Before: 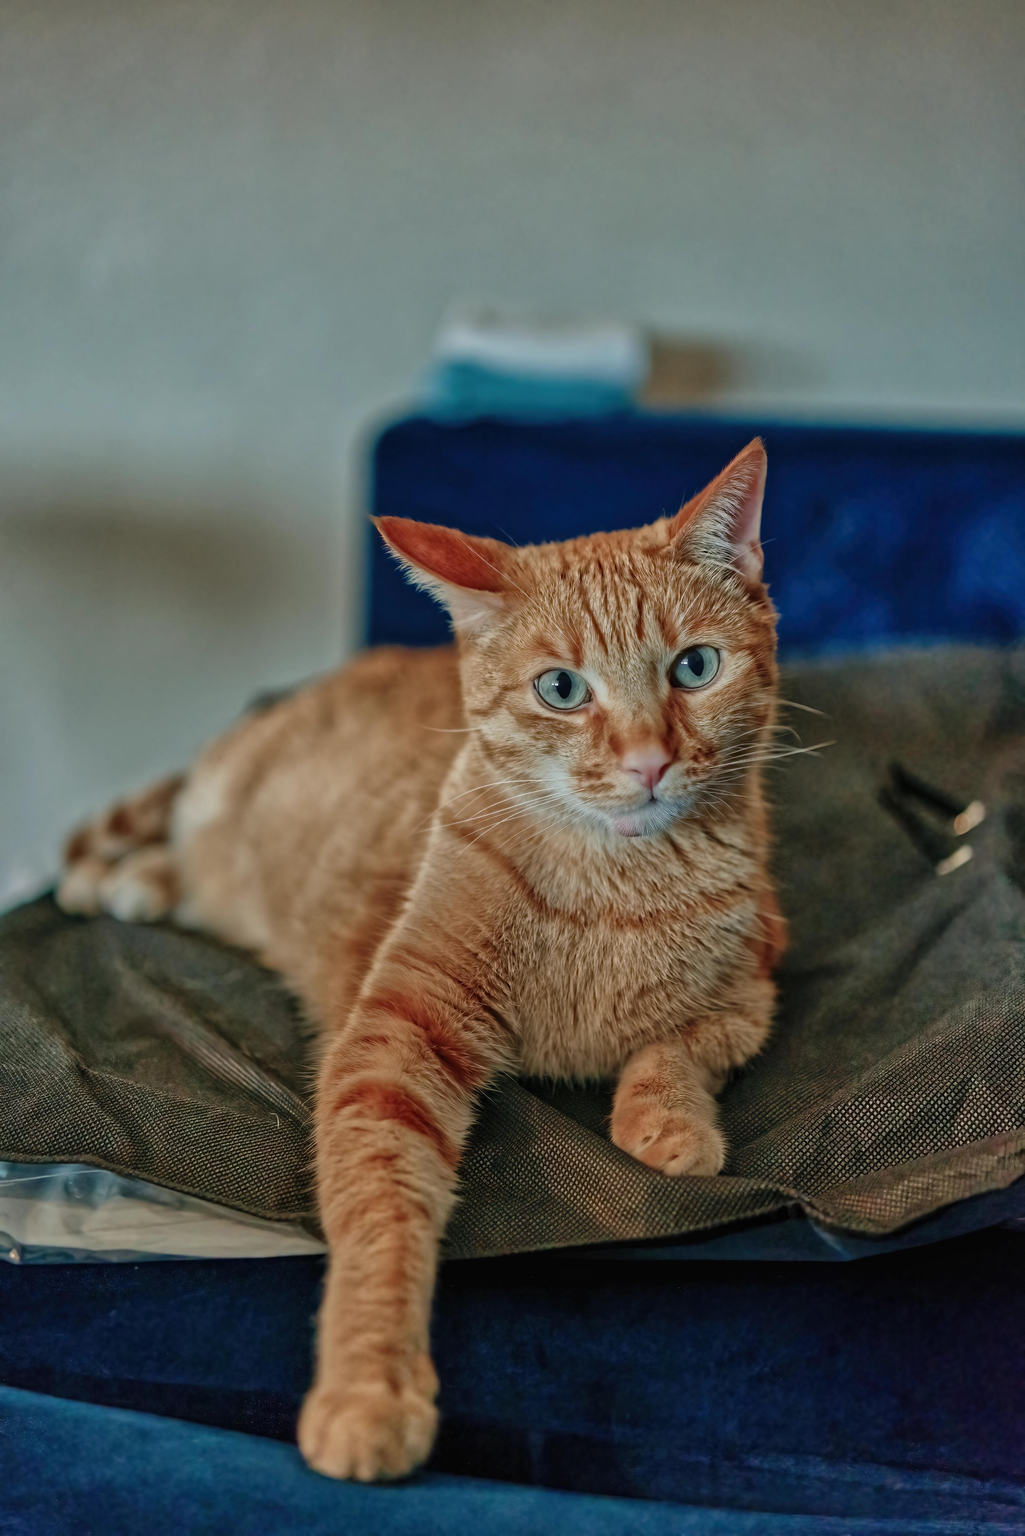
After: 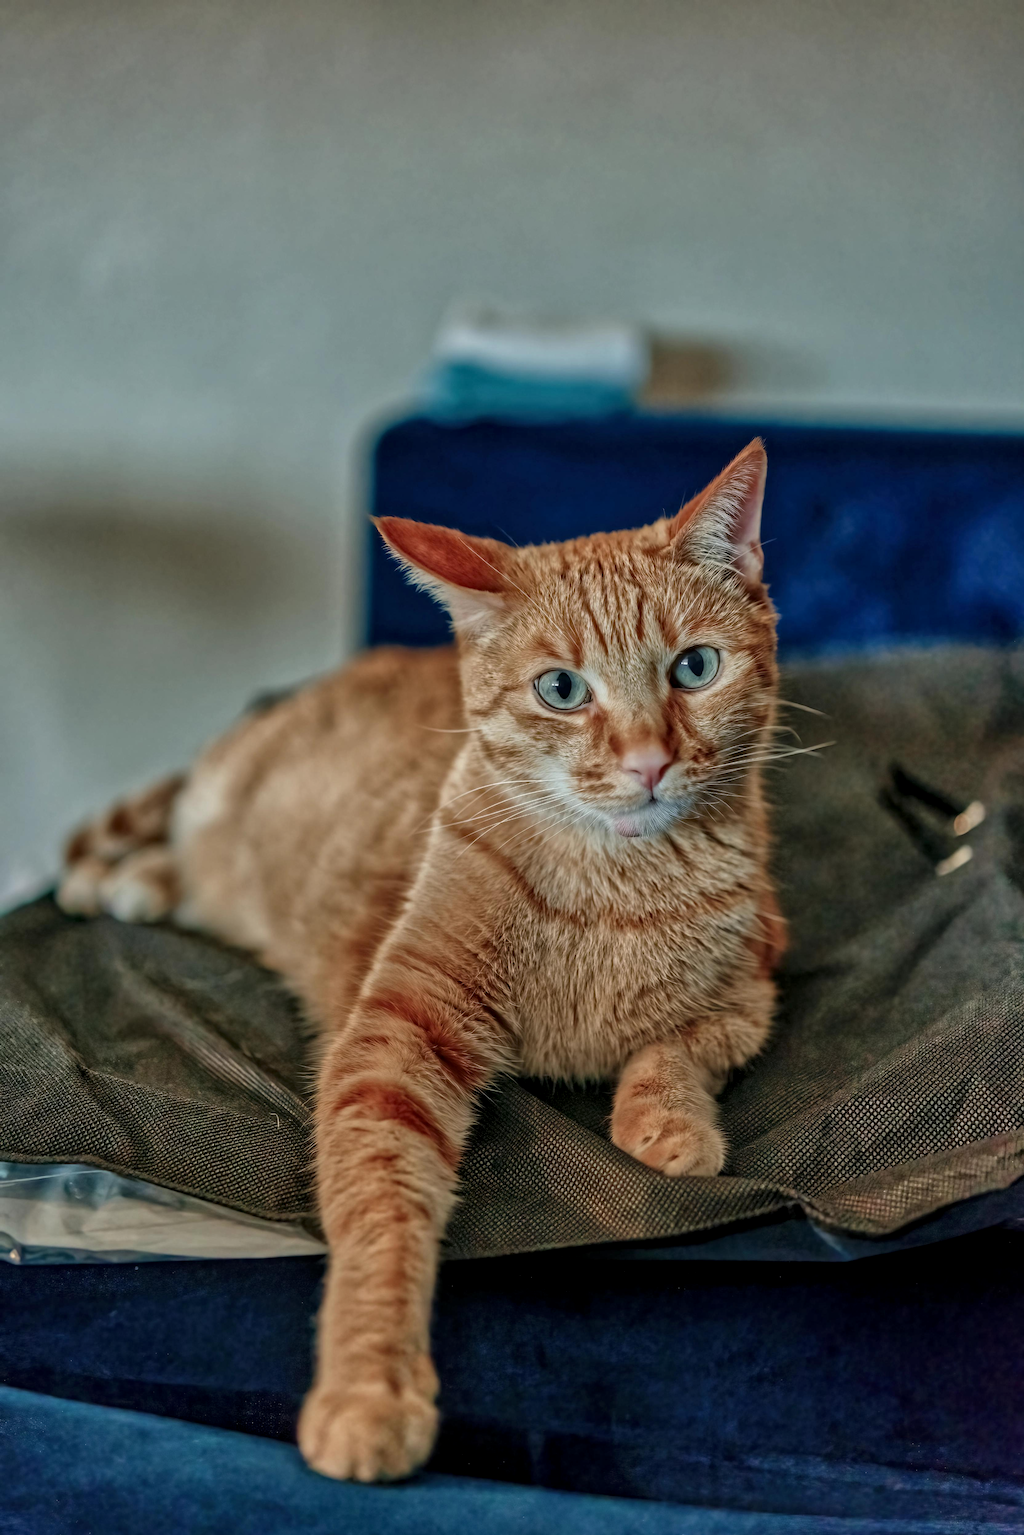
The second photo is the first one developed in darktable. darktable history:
local contrast: highlights 57%, shadows 52%, detail 130%, midtone range 0.454
